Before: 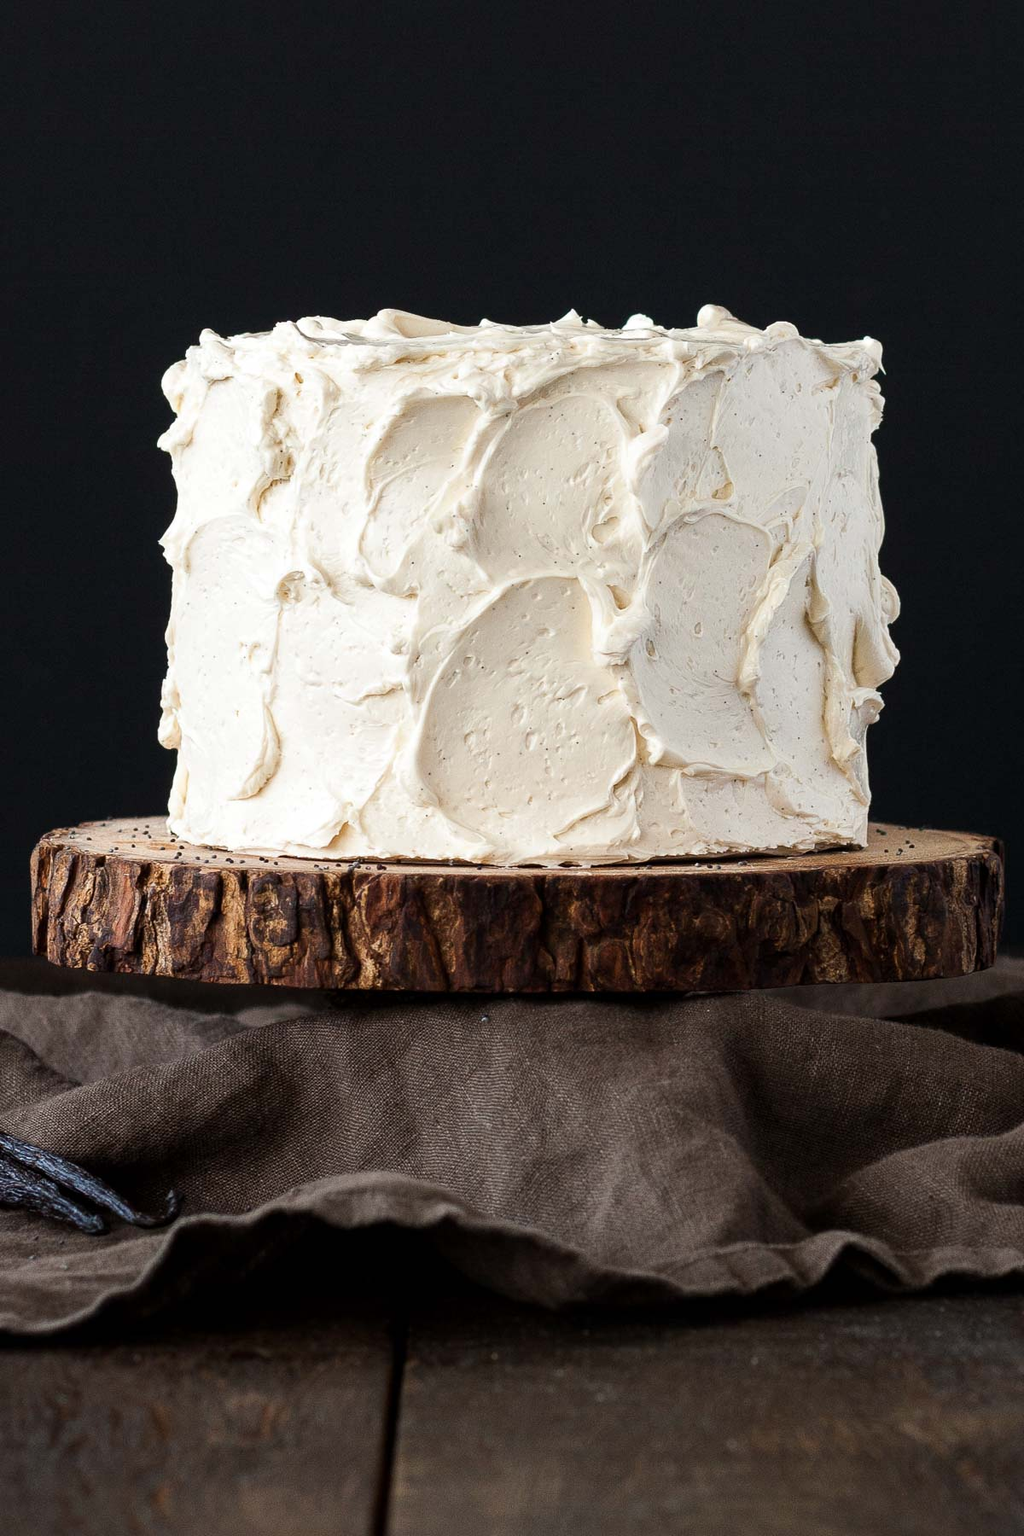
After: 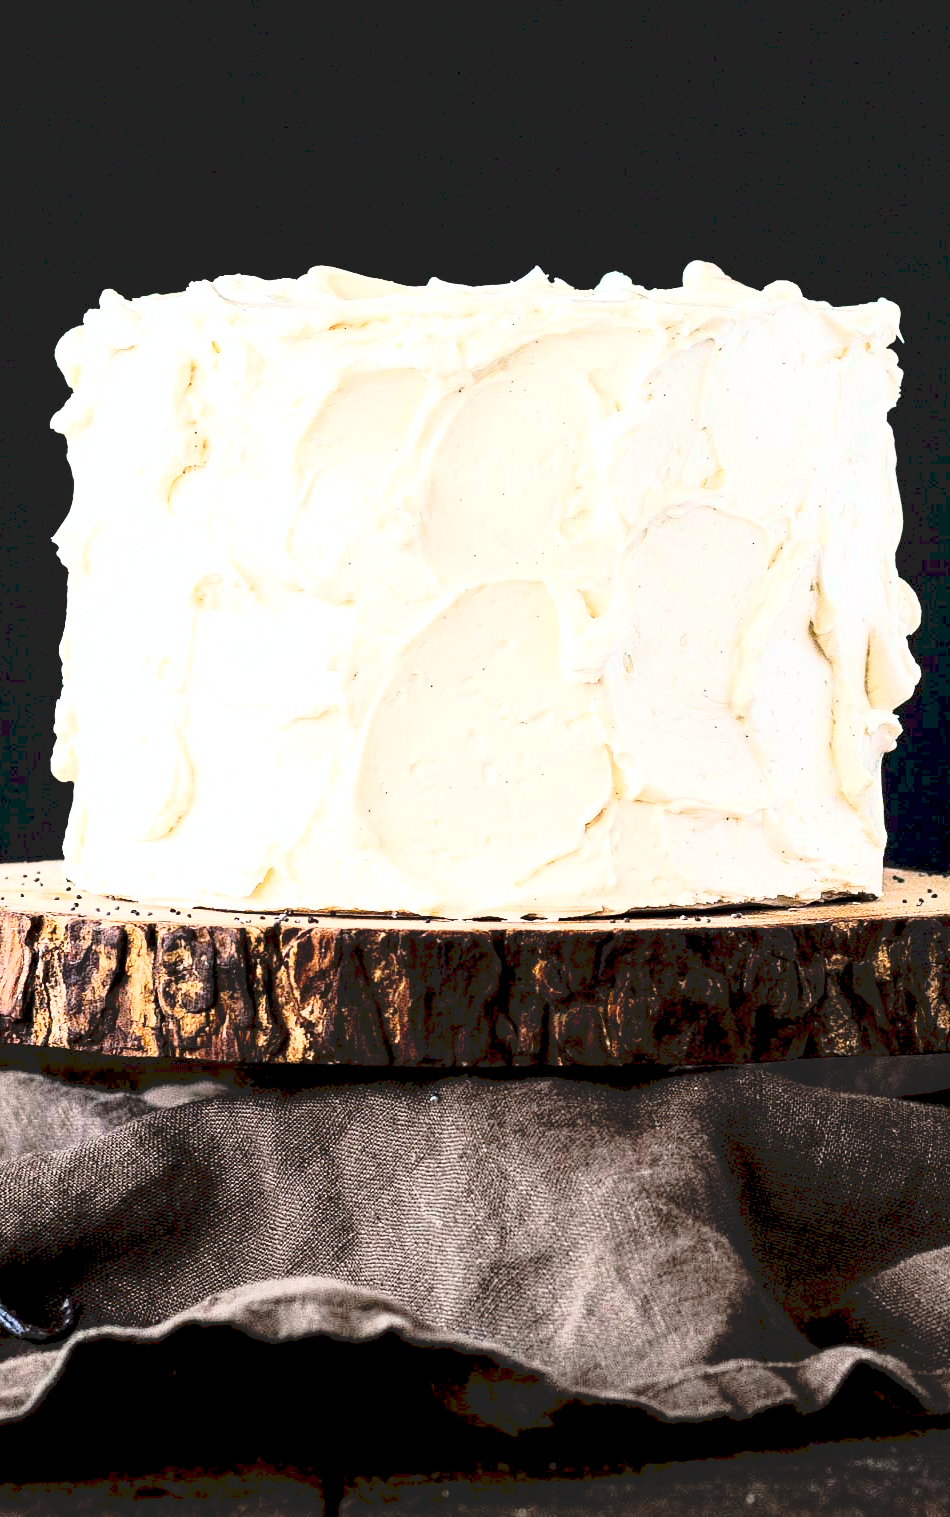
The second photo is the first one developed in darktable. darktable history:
tone curve: curves: ch0 [(0, 0) (0.003, 0.128) (0.011, 0.133) (0.025, 0.133) (0.044, 0.141) (0.069, 0.152) (0.1, 0.169) (0.136, 0.201) (0.177, 0.239) (0.224, 0.294) (0.277, 0.358) (0.335, 0.428) (0.399, 0.488) (0.468, 0.55) (0.543, 0.611) (0.623, 0.678) (0.709, 0.755) (0.801, 0.843) (0.898, 0.91) (1, 1)], preserve colors none
rgb curve: curves: ch0 [(0, 0) (0.21, 0.15) (0.24, 0.21) (0.5, 0.75) (0.75, 0.96) (0.89, 0.99) (1, 1)]; ch1 [(0, 0.02) (0.21, 0.13) (0.25, 0.2) (0.5, 0.67) (0.75, 0.9) (0.89, 0.97) (1, 1)]; ch2 [(0, 0.02) (0.21, 0.13) (0.25, 0.2) (0.5, 0.67) (0.75, 0.9) (0.89, 0.97) (1, 1)], compensate middle gray true
exposure: black level correction 0.005, exposure 0.417 EV, compensate highlight preservation false
crop: left 11.225%, top 5.381%, right 9.565%, bottom 10.314%
color balance rgb: perceptual saturation grading › global saturation 8.89%, saturation formula JzAzBz (2021)
white balance: red 0.988, blue 1.017
